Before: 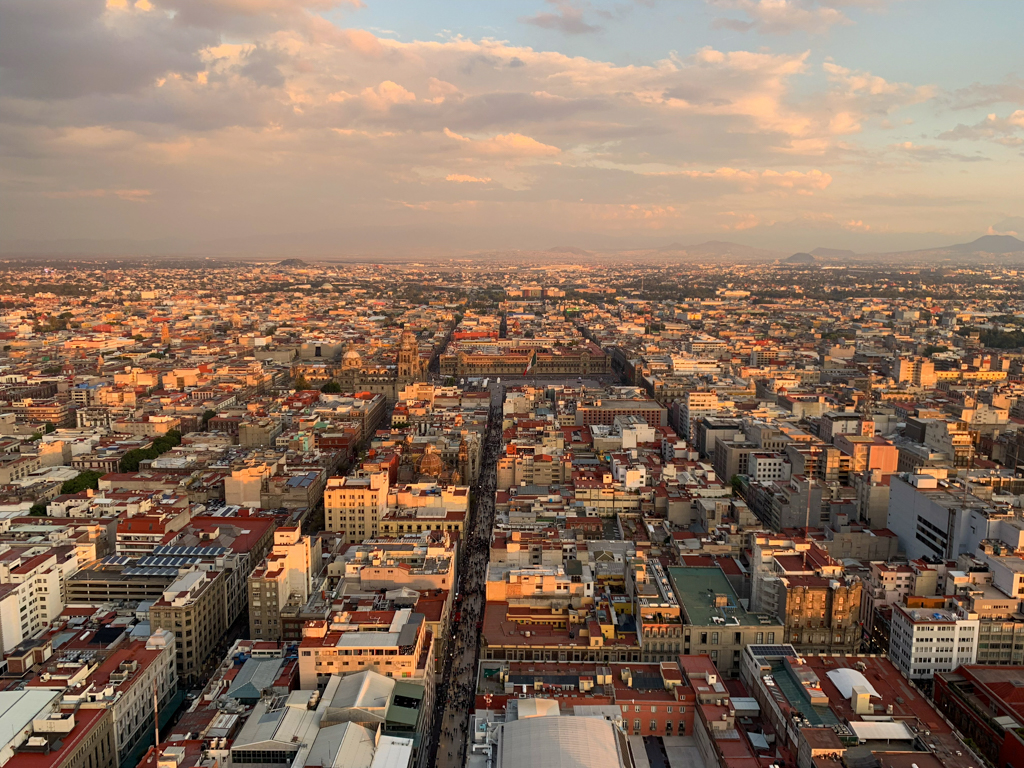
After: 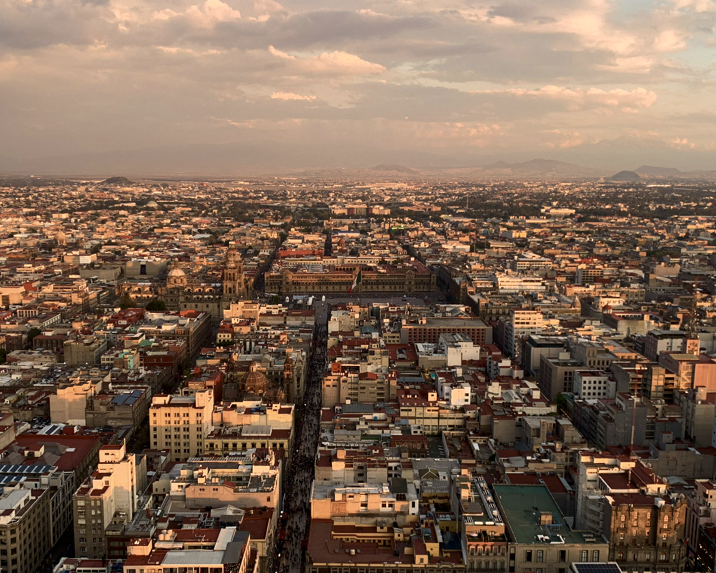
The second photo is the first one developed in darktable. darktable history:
crop and rotate: left 17.144%, top 10.784%, right 12.888%, bottom 14.562%
contrast brightness saturation: brightness -0.208, saturation 0.078
color correction: highlights b* 0.042, saturation 0.613
exposure: black level correction 0, exposure 0.3 EV, compensate highlight preservation false
velvia: on, module defaults
